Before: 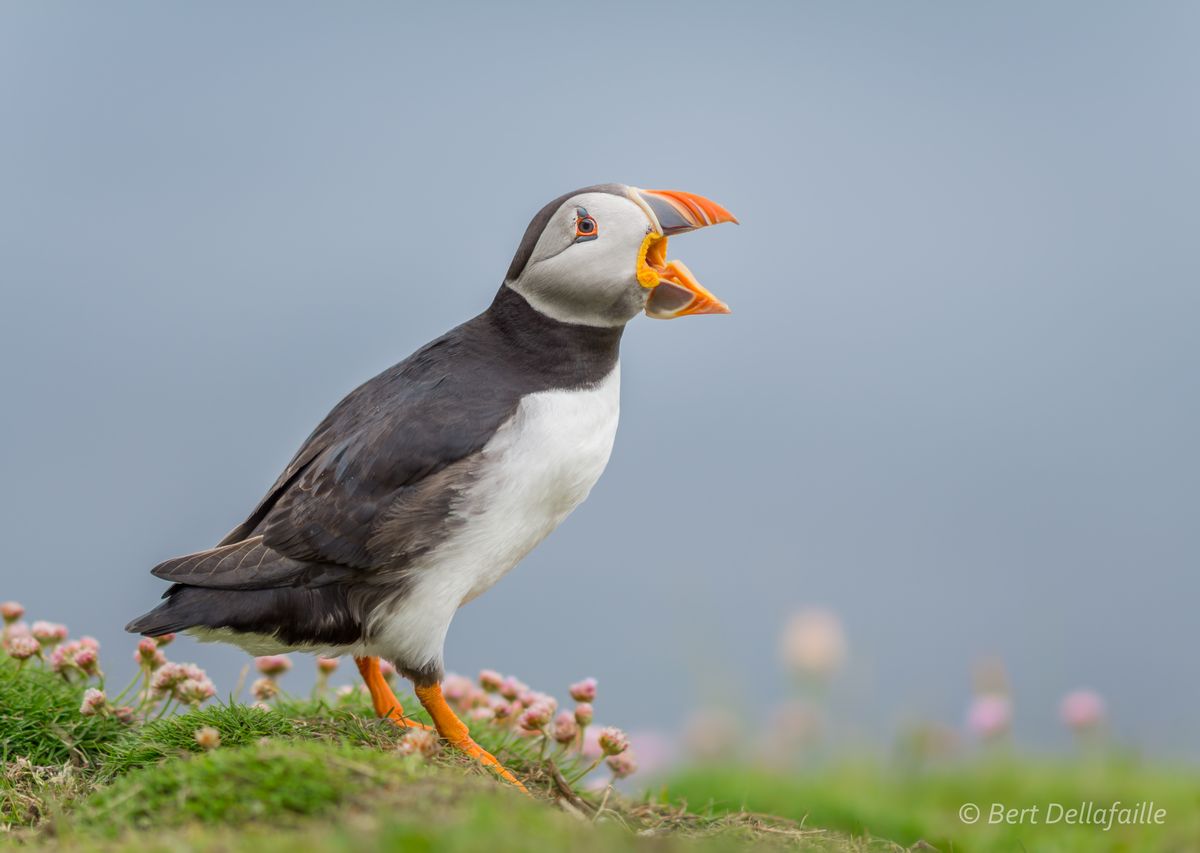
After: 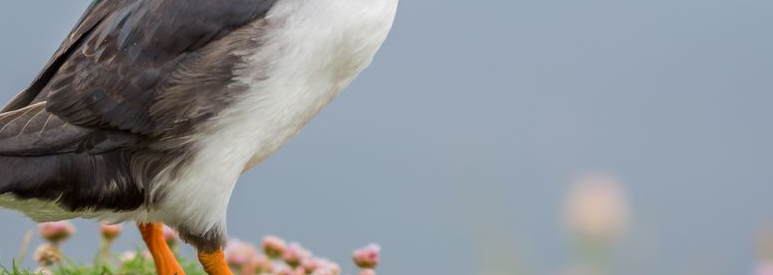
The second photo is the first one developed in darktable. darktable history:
crop: left 18.121%, top 50.941%, right 17.387%, bottom 16.811%
